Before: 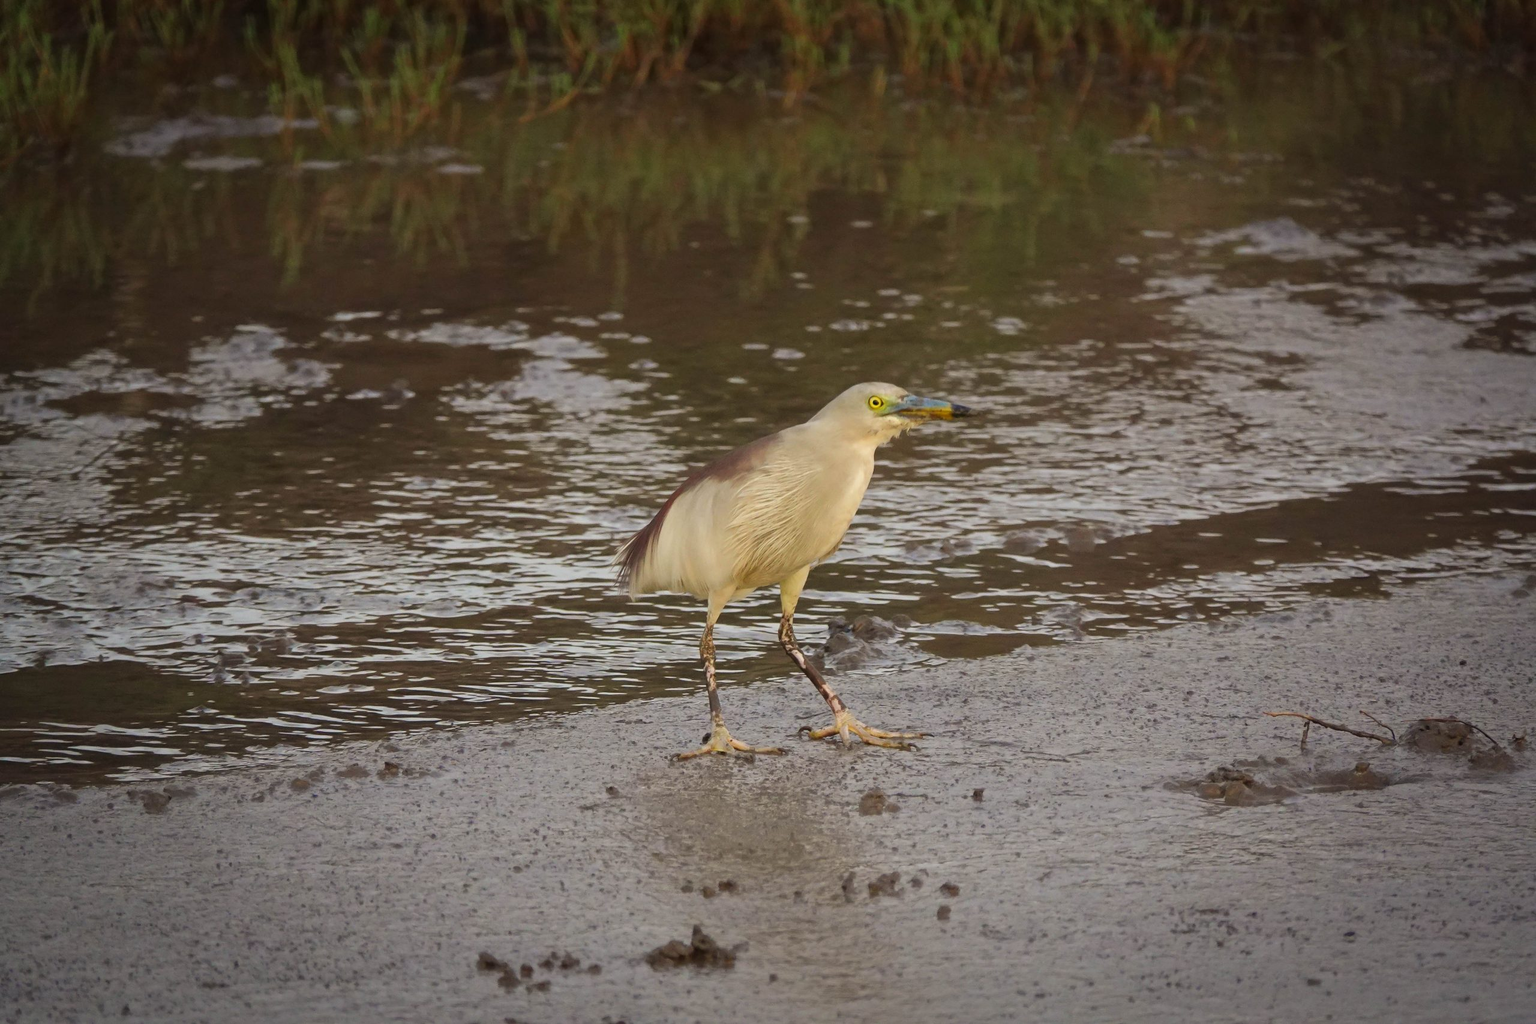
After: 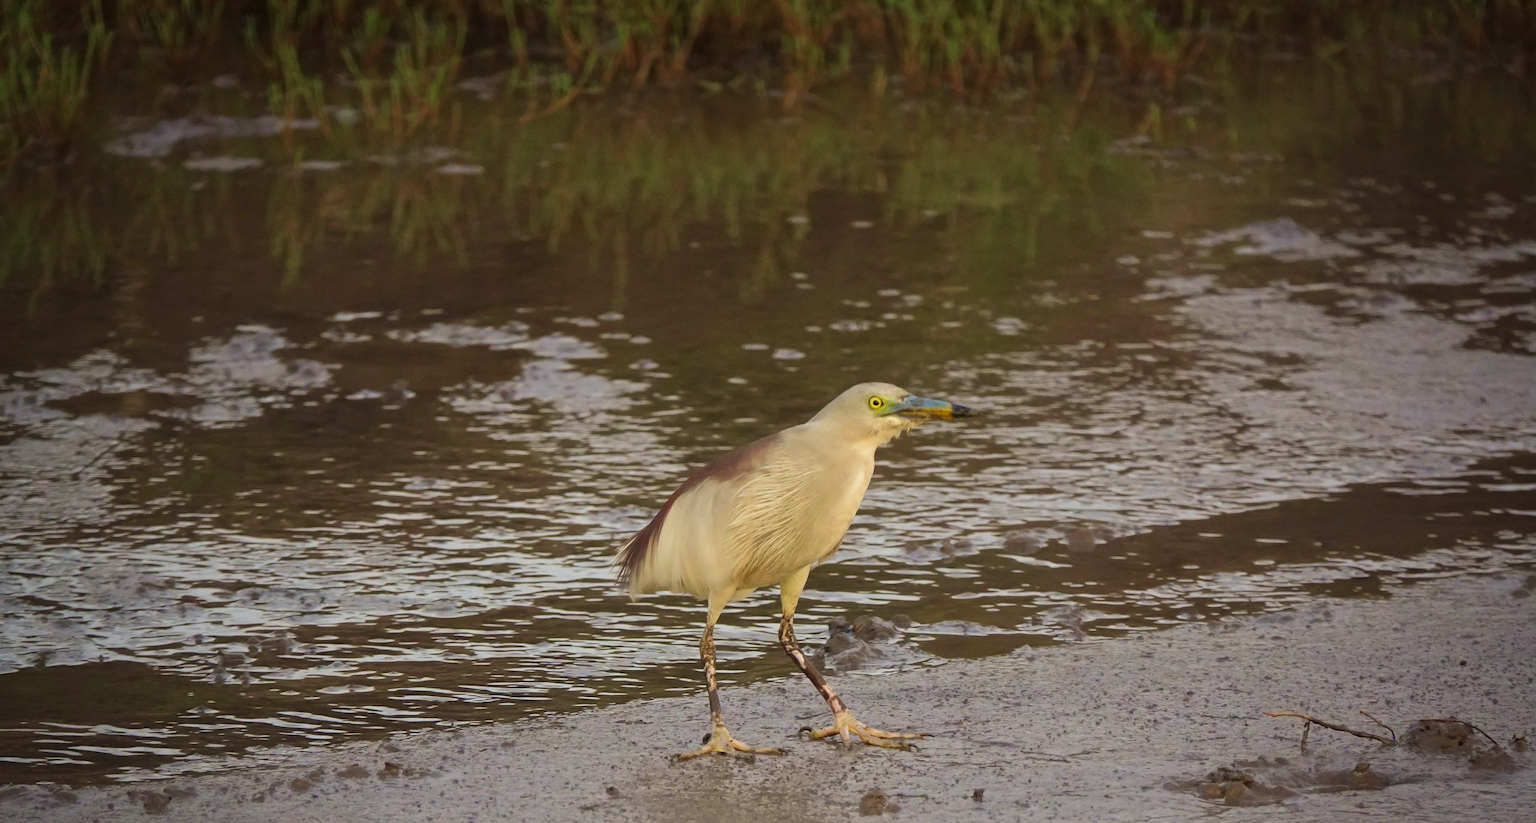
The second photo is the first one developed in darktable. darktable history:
velvia: on, module defaults
crop: bottom 19.604%
